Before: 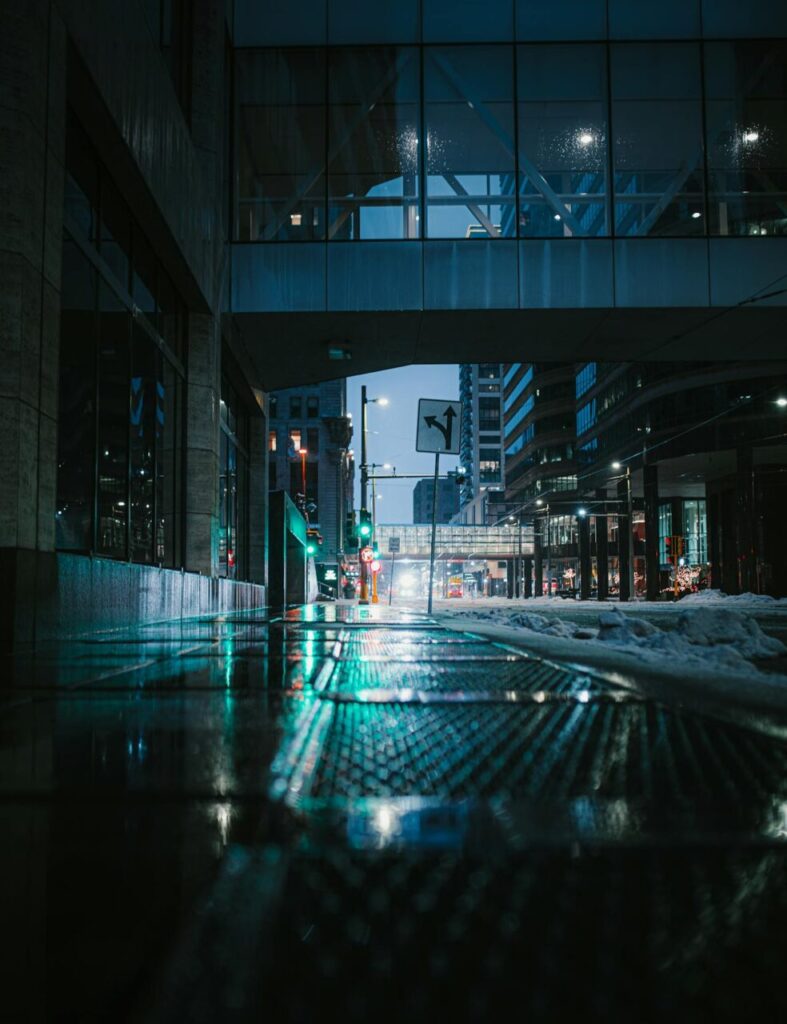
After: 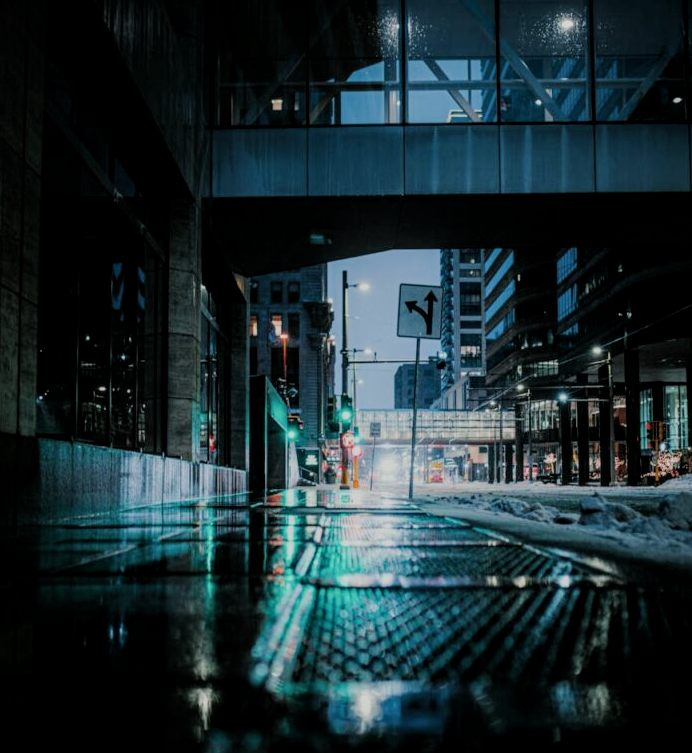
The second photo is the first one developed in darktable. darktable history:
local contrast: on, module defaults
crop and rotate: left 2.425%, top 11.305%, right 9.6%, bottom 15.08%
filmic rgb: black relative exposure -6.98 EV, white relative exposure 5.63 EV, hardness 2.86
